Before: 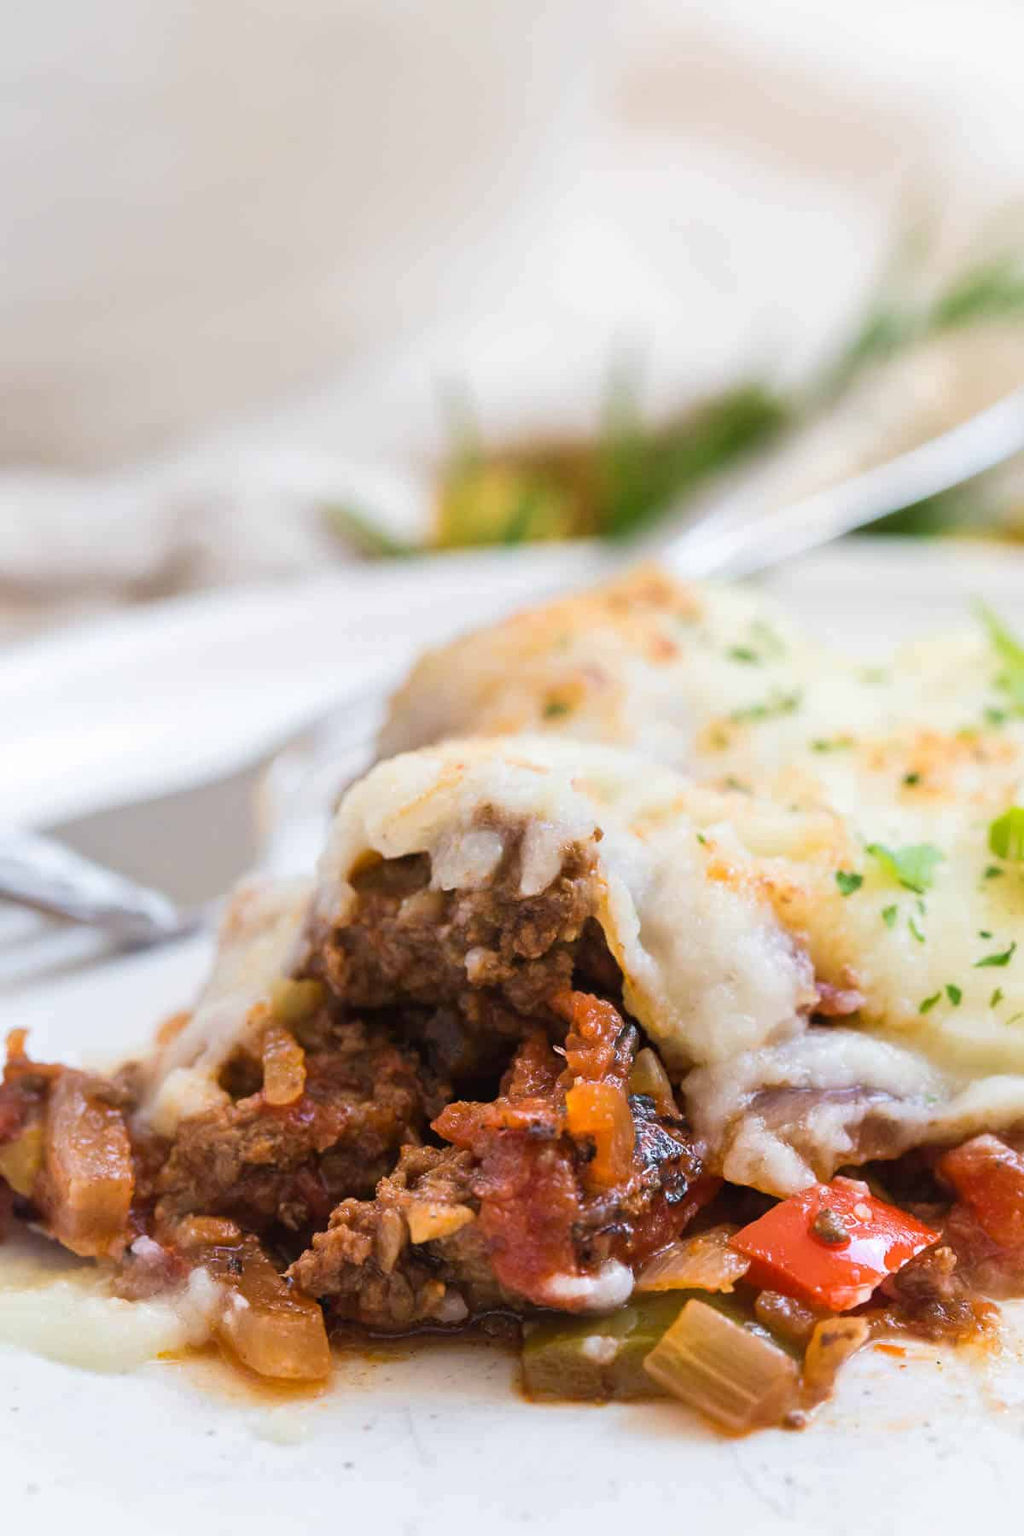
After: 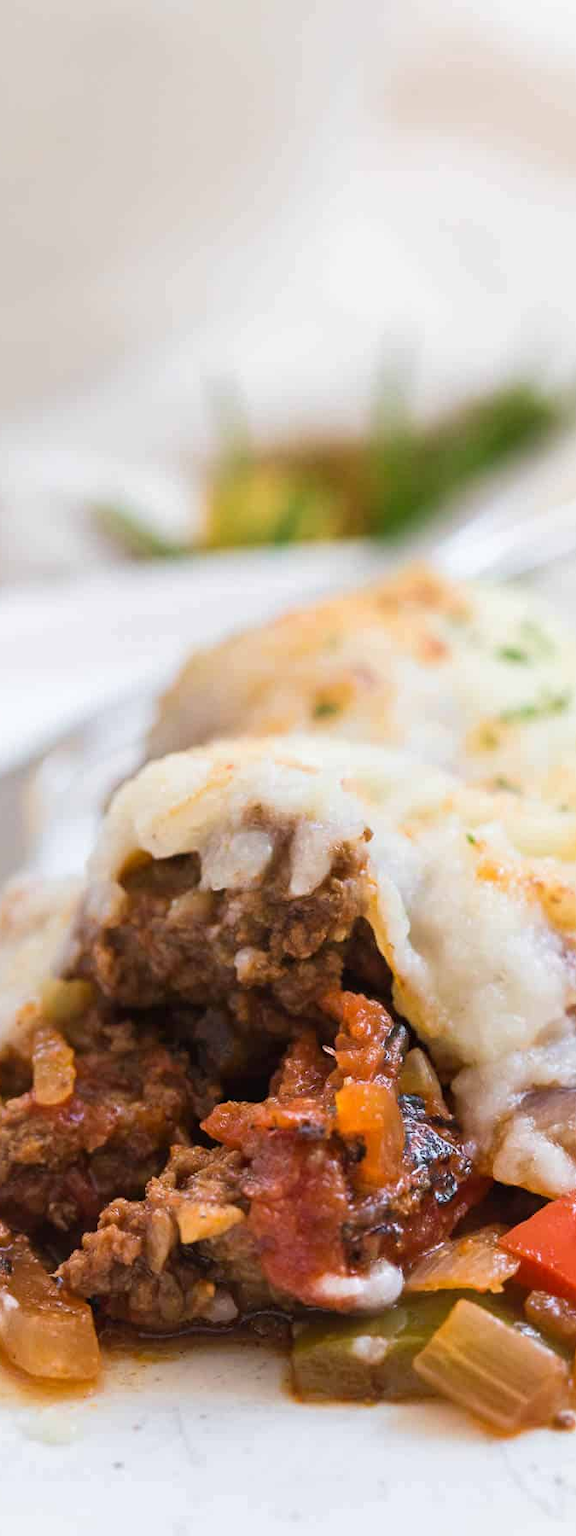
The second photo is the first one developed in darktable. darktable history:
crop and rotate: left 22.547%, right 21.119%
